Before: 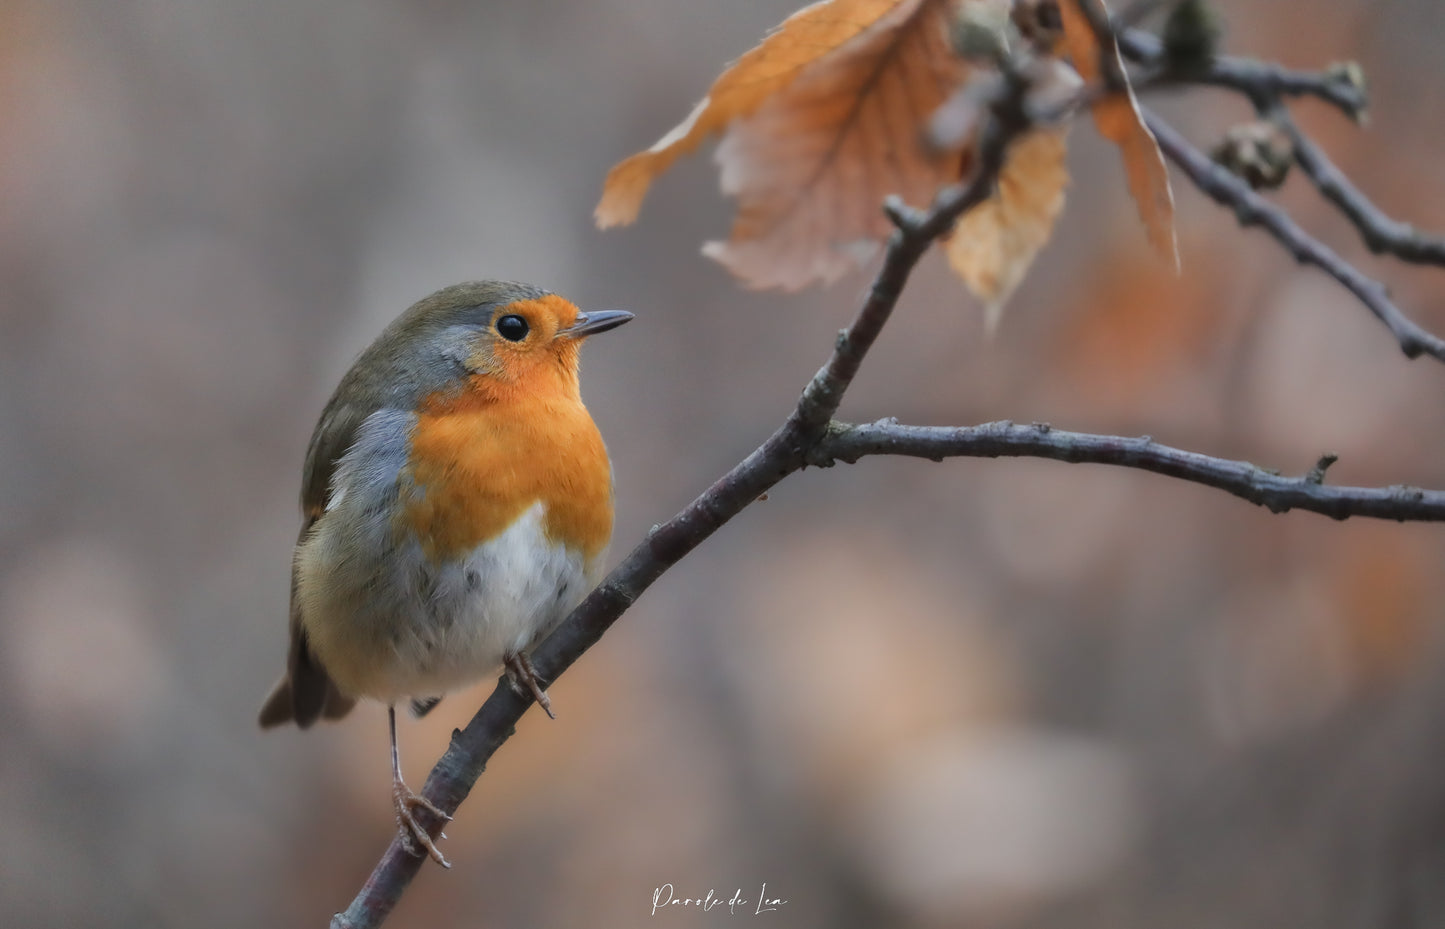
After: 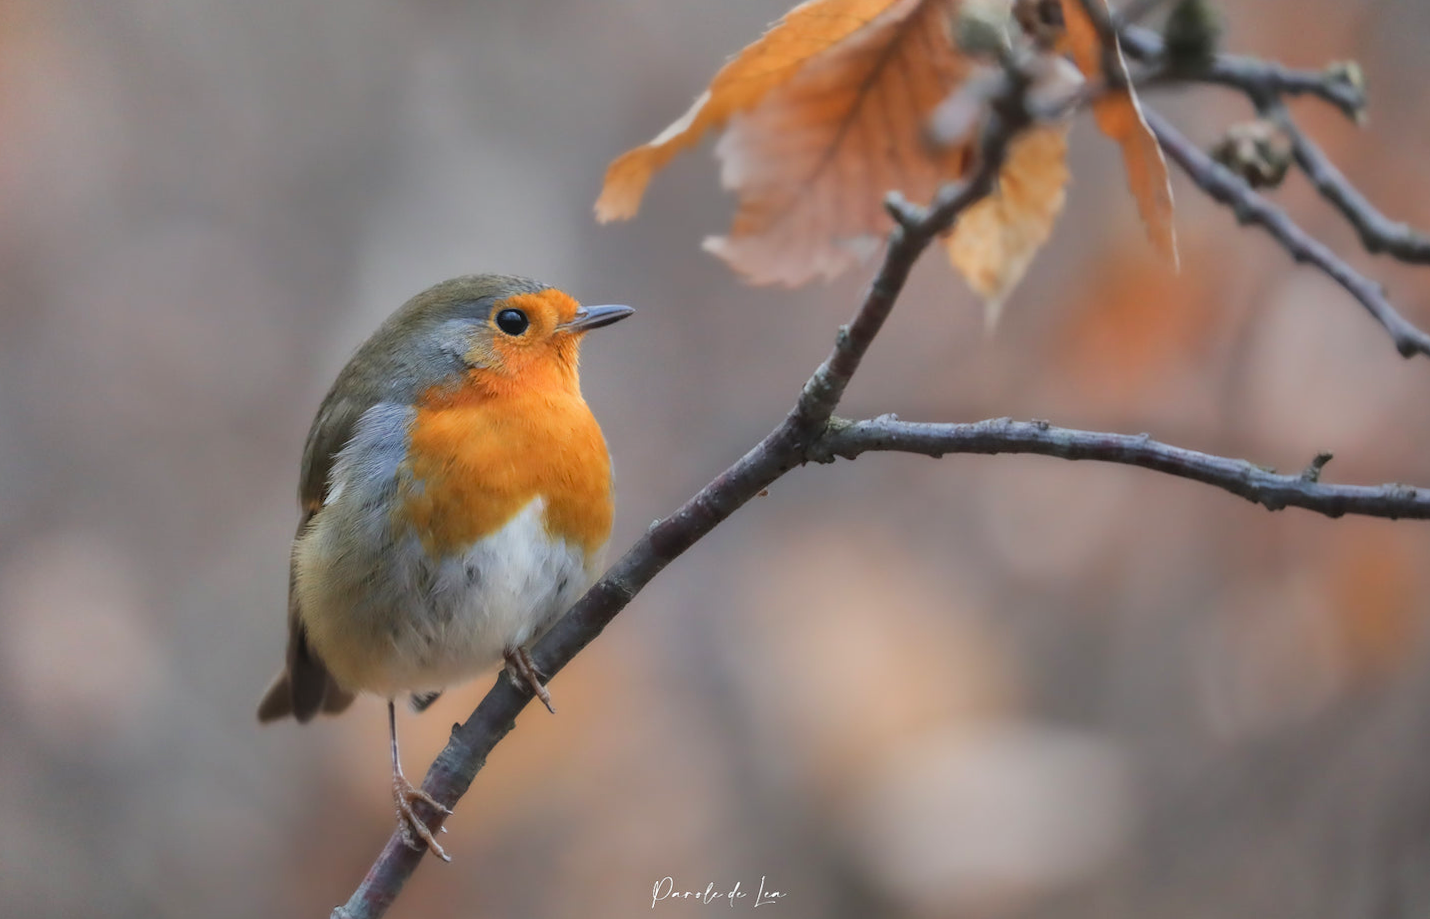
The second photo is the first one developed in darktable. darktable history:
contrast brightness saturation: contrast 0.07, brightness 0.08, saturation 0.18
shadows and highlights: shadows 75, highlights -25, soften with gaussian
rotate and perspective: rotation 0.174°, lens shift (vertical) 0.013, lens shift (horizontal) 0.019, shear 0.001, automatic cropping original format, crop left 0.007, crop right 0.991, crop top 0.016, crop bottom 0.997
